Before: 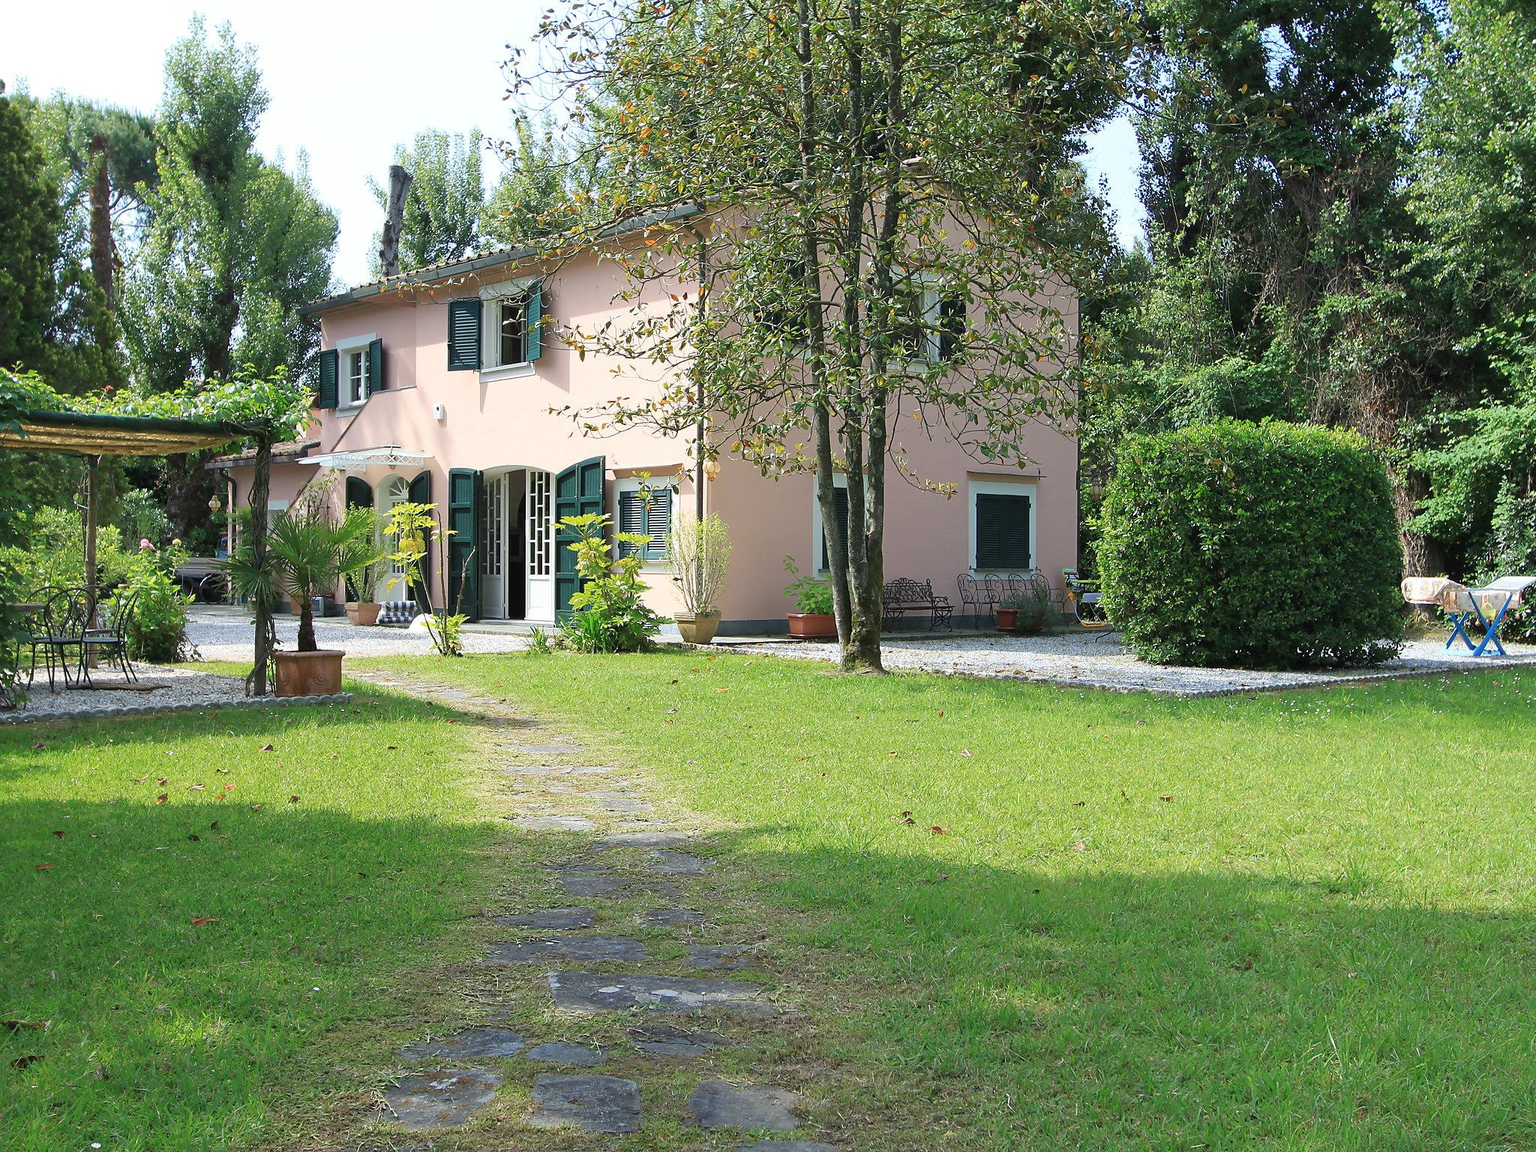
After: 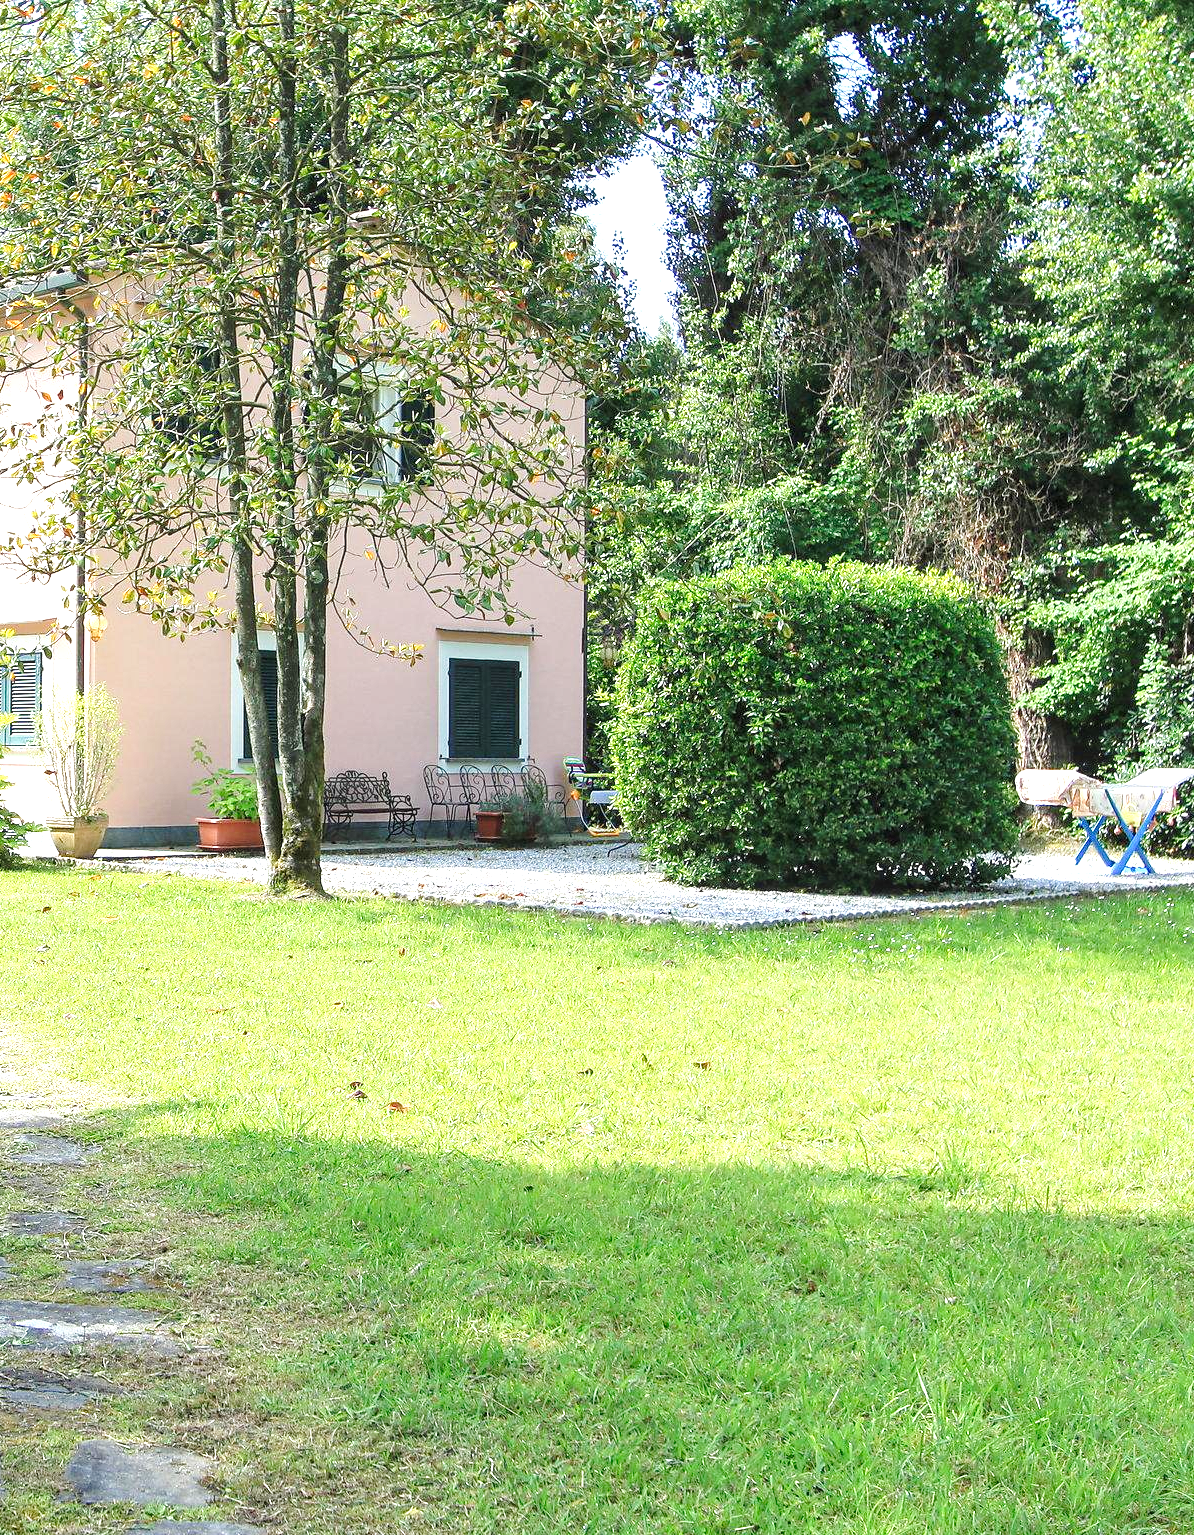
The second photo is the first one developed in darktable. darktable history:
exposure: black level correction 0.001, exposure 1.12 EV, compensate highlight preservation false
local contrast: on, module defaults
tone curve: curves: ch0 [(0, 0.003) (0.056, 0.041) (0.211, 0.187) (0.482, 0.519) (0.836, 0.864) (0.997, 0.984)]; ch1 [(0, 0) (0.276, 0.206) (0.393, 0.364) (0.482, 0.471) (0.506, 0.5) (0.523, 0.523) (0.572, 0.604) (0.635, 0.665) (0.695, 0.759) (1, 1)]; ch2 [(0, 0) (0.438, 0.456) (0.473, 0.47) (0.503, 0.503) (0.536, 0.527) (0.562, 0.584) (0.612, 0.61) (0.679, 0.72) (1, 1)], preserve colors none
crop: left 41.679%
